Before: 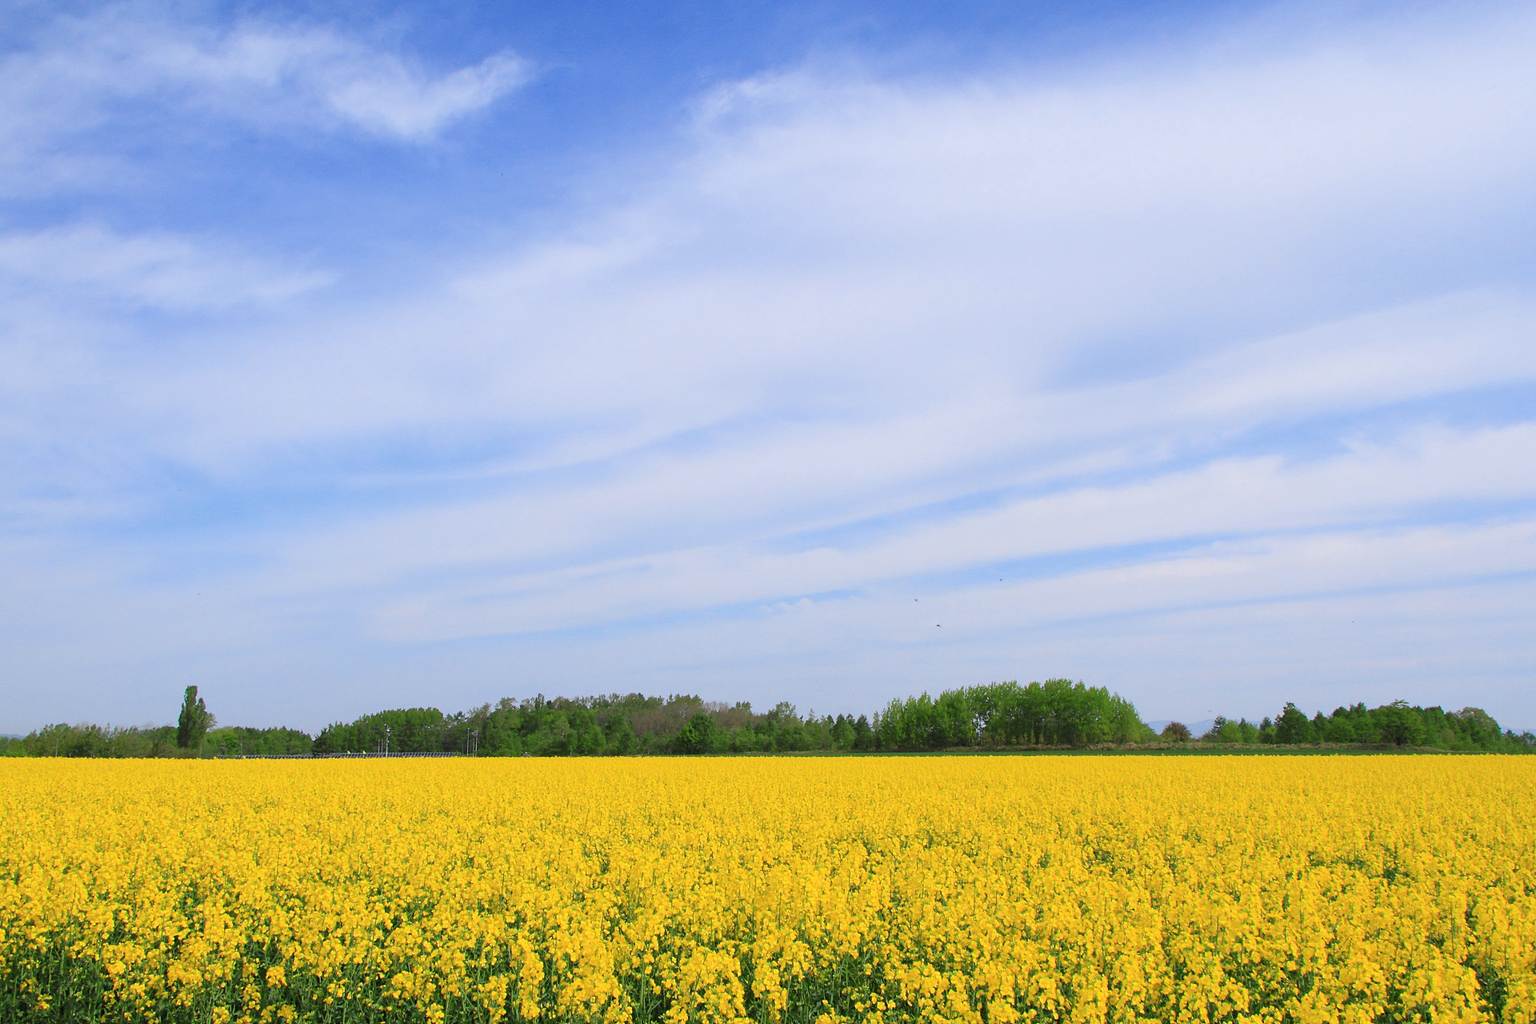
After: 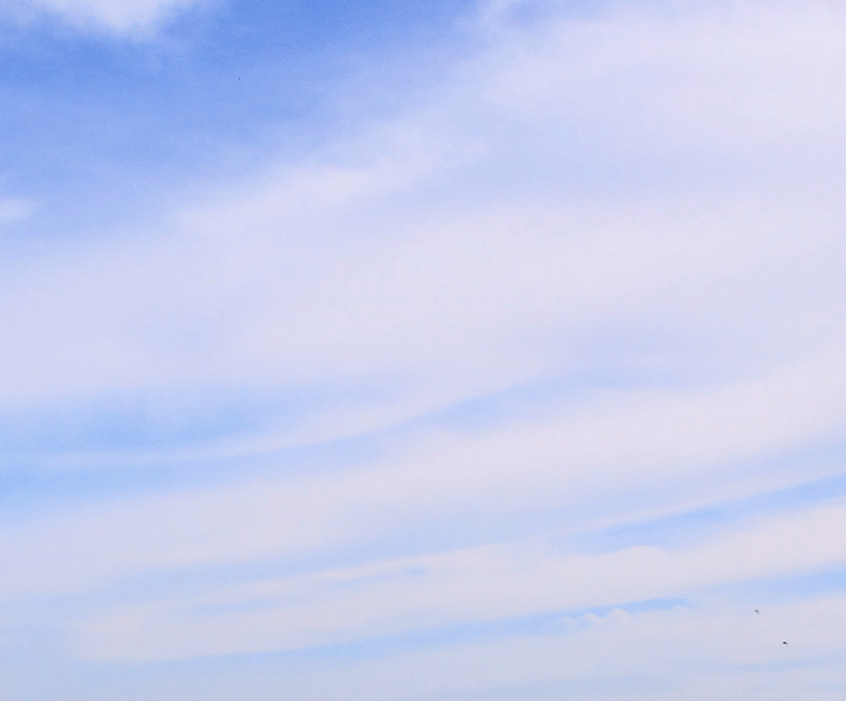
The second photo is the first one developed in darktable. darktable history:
crop: left 20.248%, top 10.86%, right 35.675%, bottom 34.321%
color correction: highlights a* 4.02, highlights b* 4.98, shadows a* -7.55, shadows b* 4.98
contrast brightness saturation: contrast 0.15, brightness -0.01, saturation 0.1
